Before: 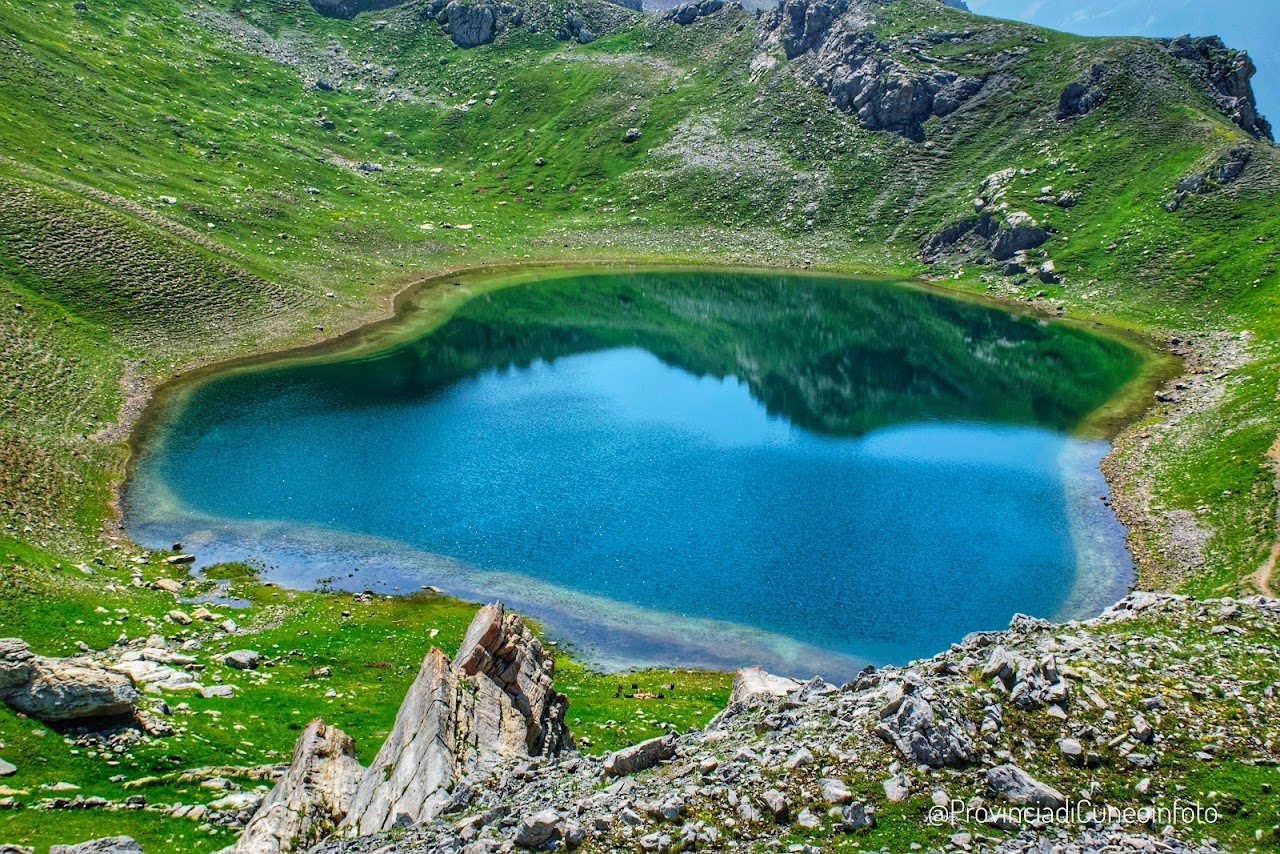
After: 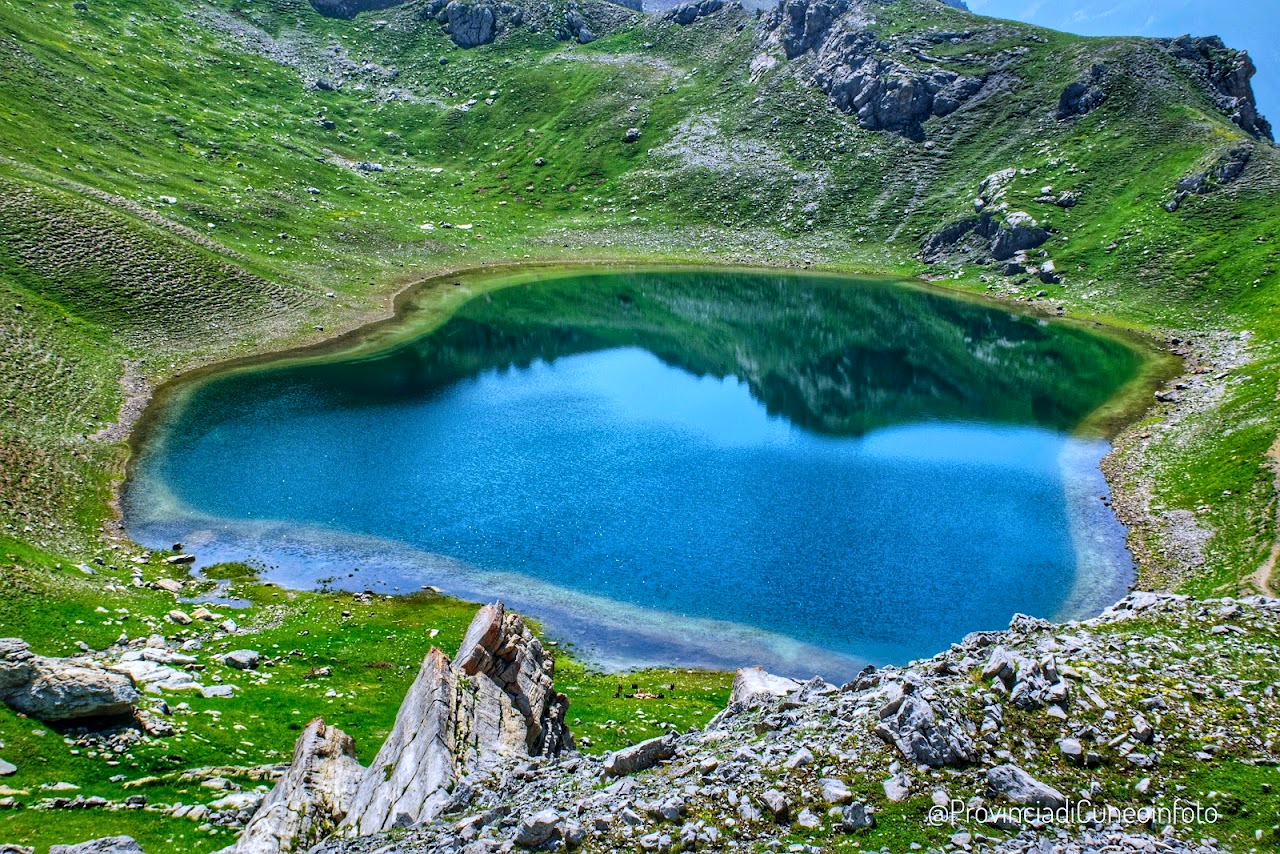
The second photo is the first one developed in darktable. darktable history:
local contrast: mode bilateral grid, contrast 20, coarseness 50, detail 130%, midtone range 0.2
white balance: red 0.967, blue 1.119, emerald 0.756
